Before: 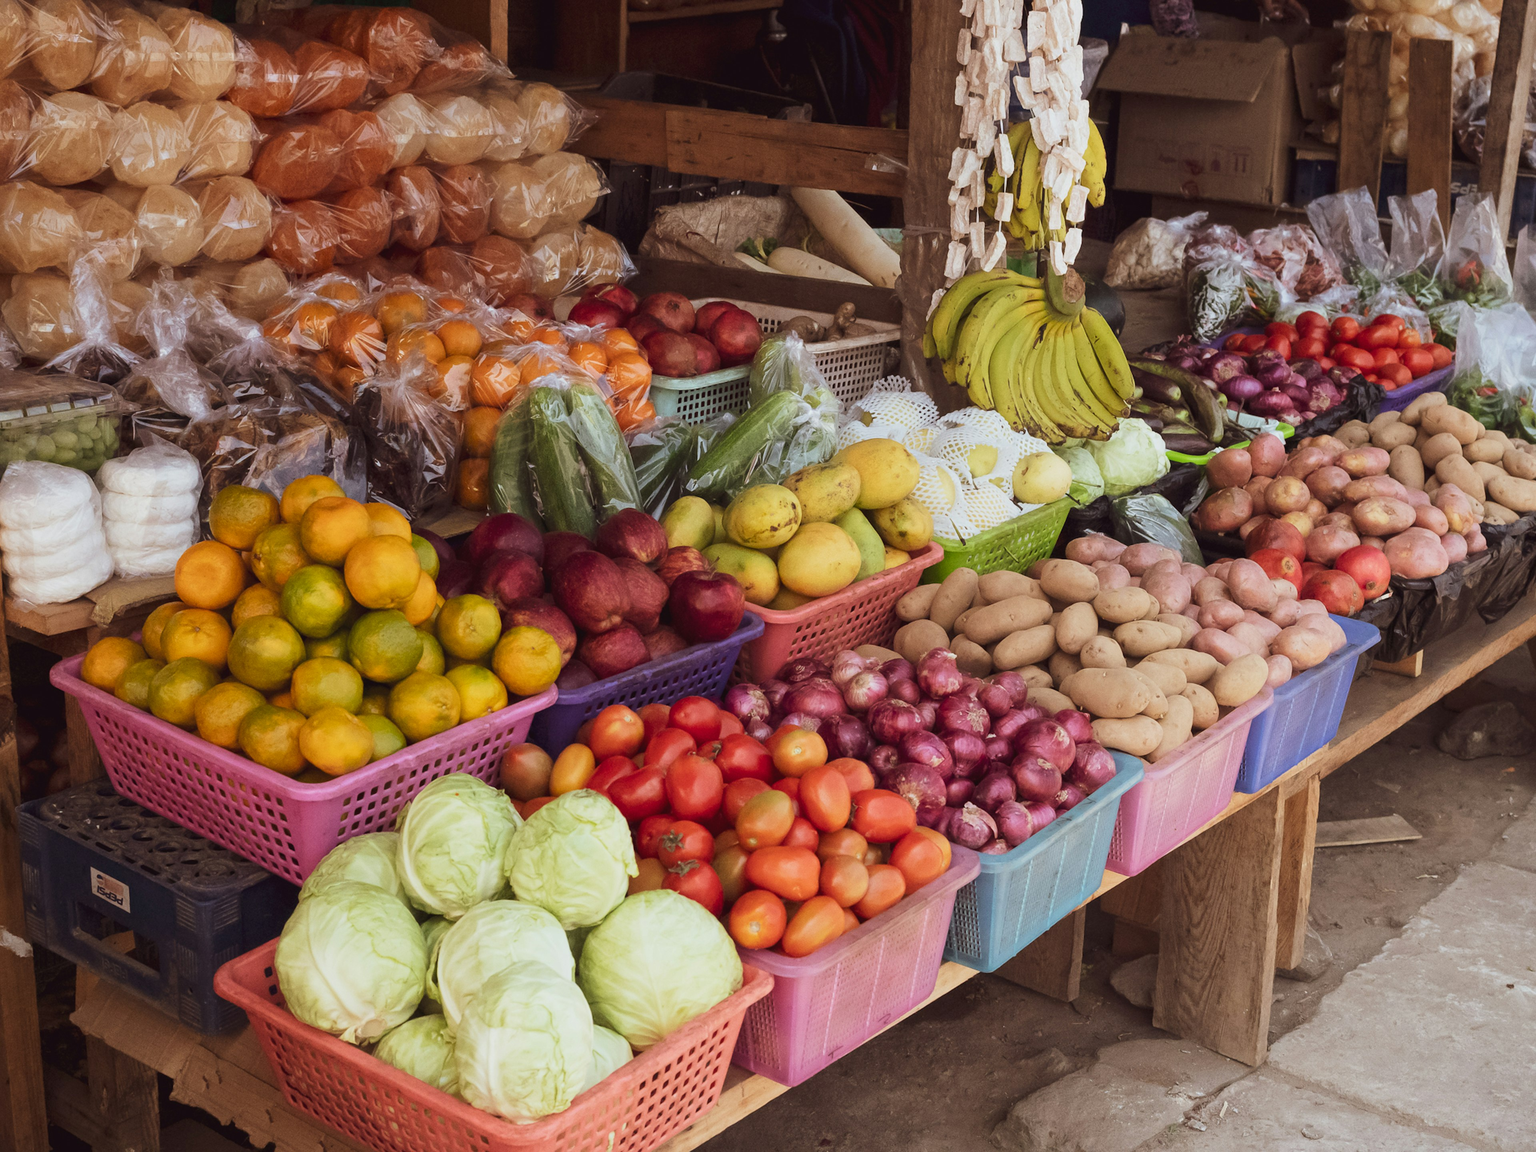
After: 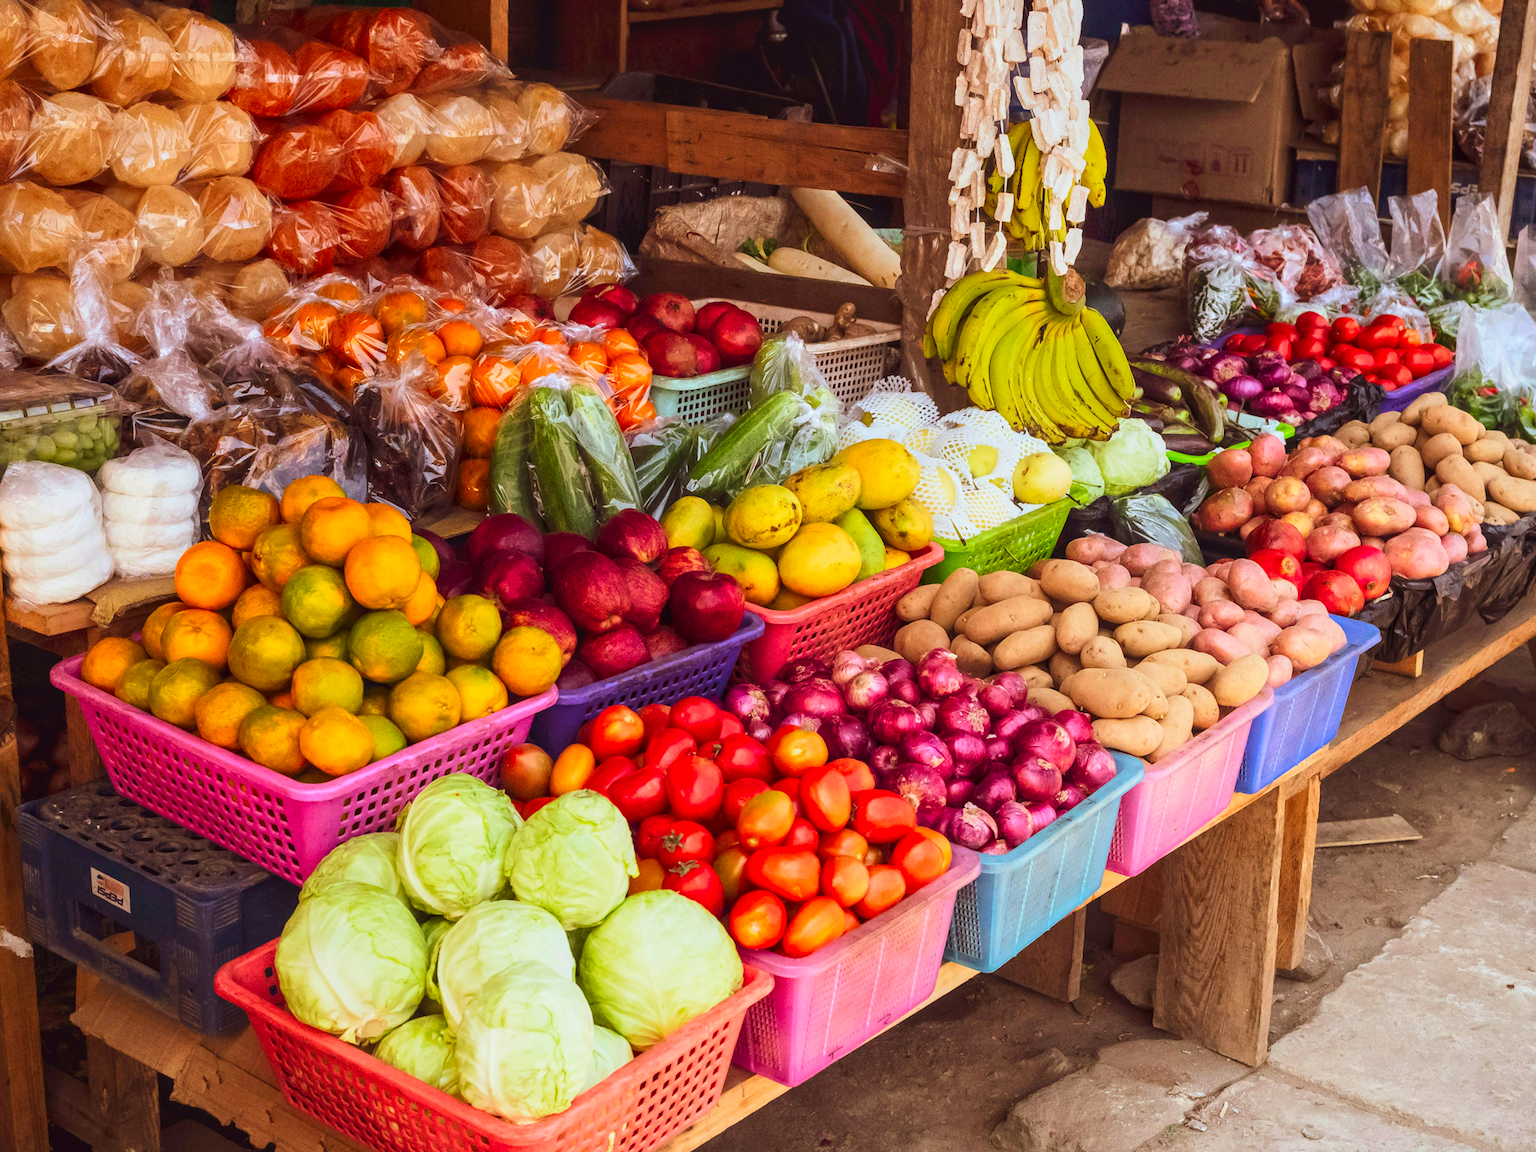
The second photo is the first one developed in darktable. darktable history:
local contrast: on, module defaults
rgb curve: mode RGB, independent channels
exposure: exposure -0.21 EV, compensate highlight preservation false
contrast brightness saturation: contrast 0.2, brightness 0.2, saturation 0.8
